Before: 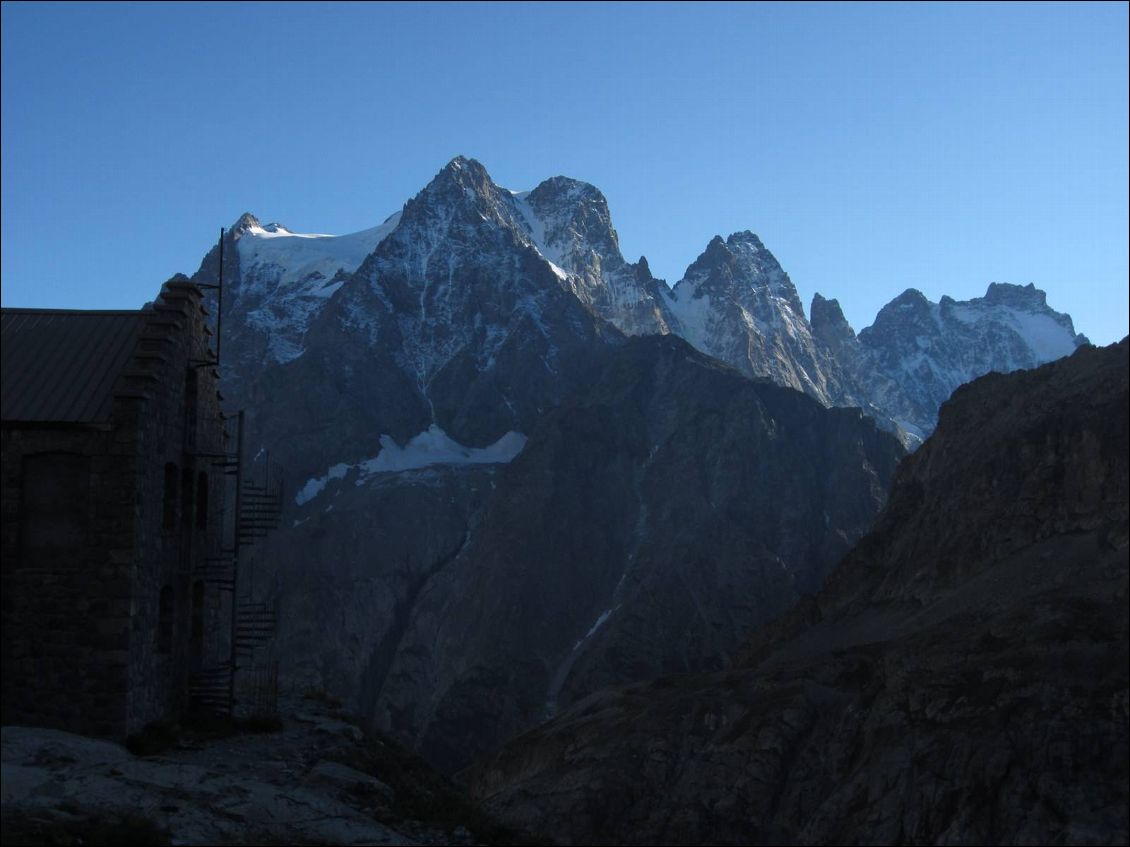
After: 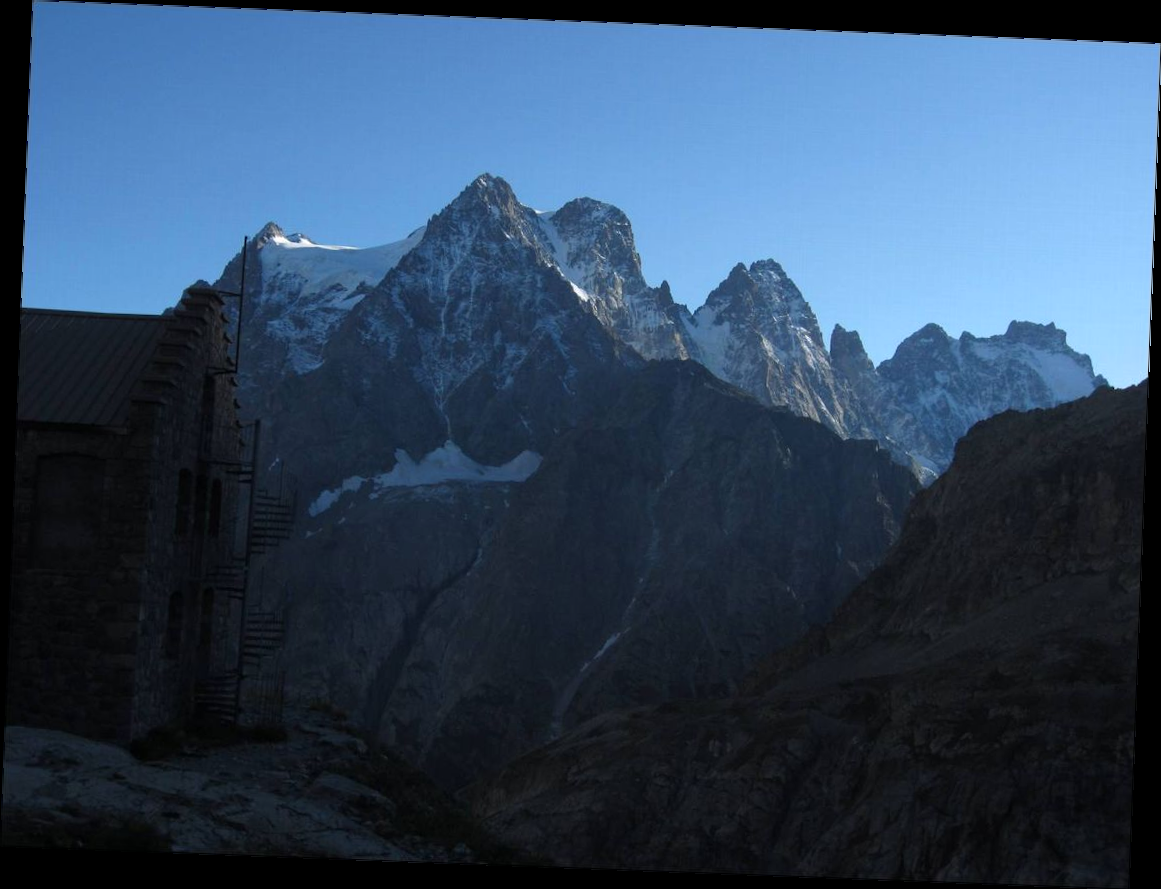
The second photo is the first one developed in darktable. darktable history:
levels: levels [0, 0.492, 0.984]
crop and rotate: angle -2.19°
